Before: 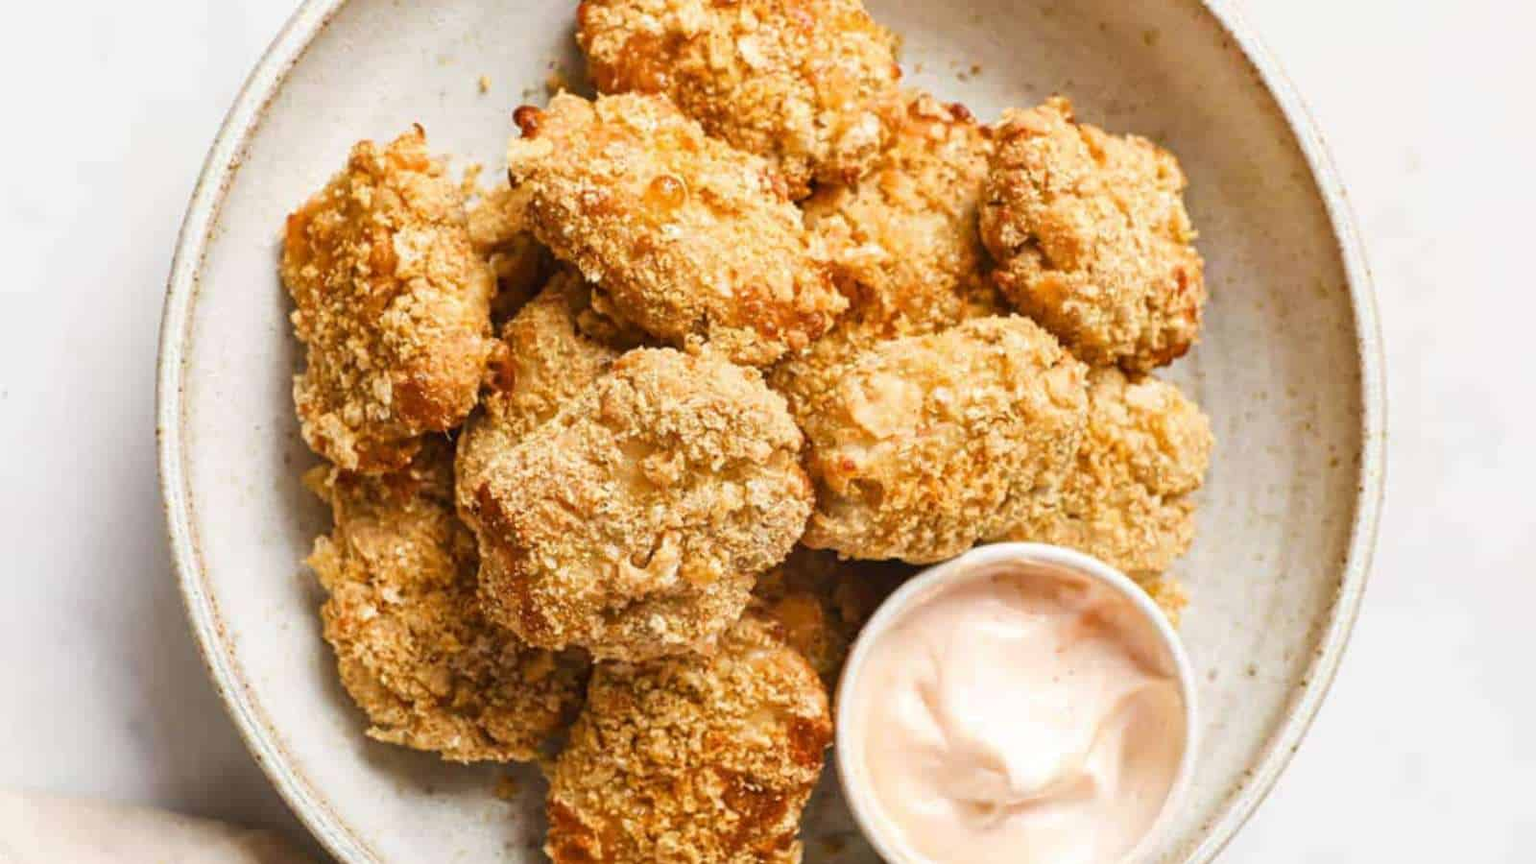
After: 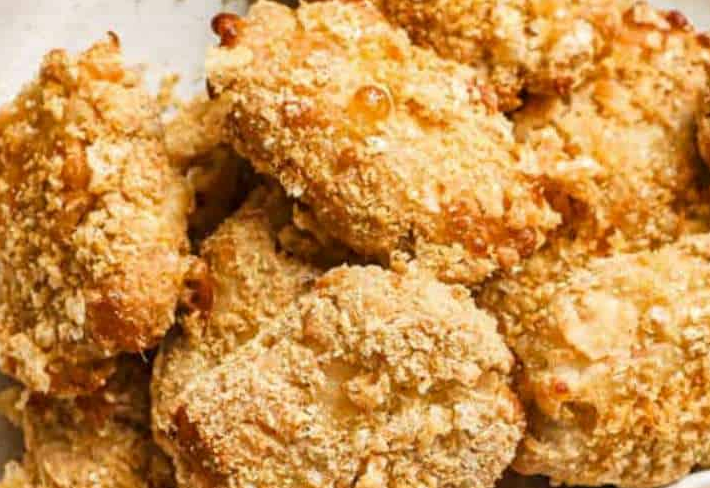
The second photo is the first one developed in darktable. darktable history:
crop: left 20.2%, top 10.855%, right 35.388%, bottom 34.848%
local contrast: highlights 62%, shadows 103%, detail 107%, midtone range 0.534
